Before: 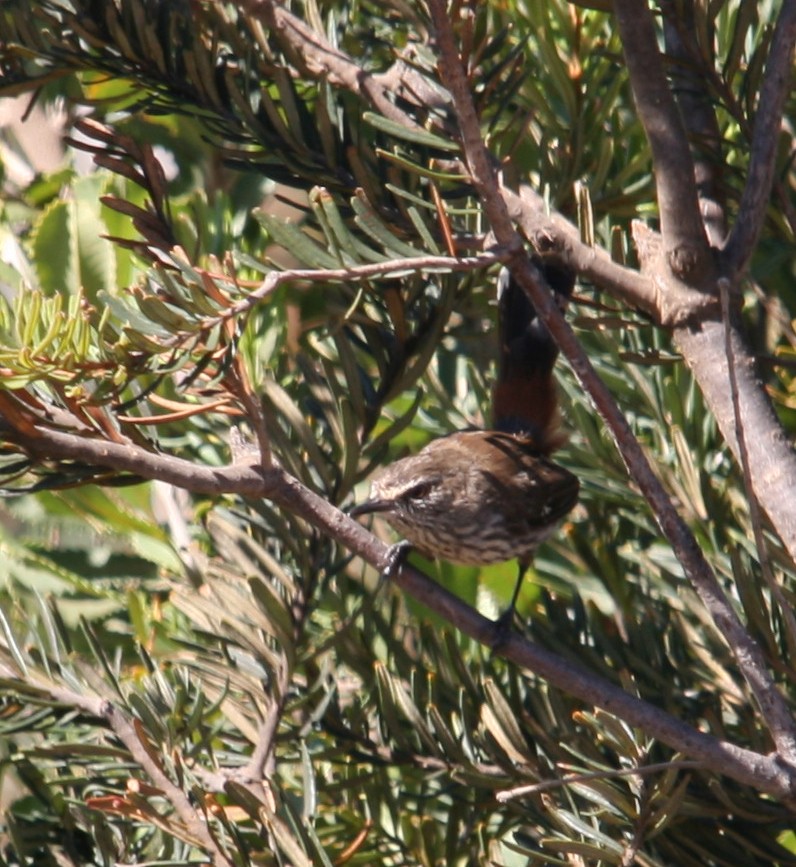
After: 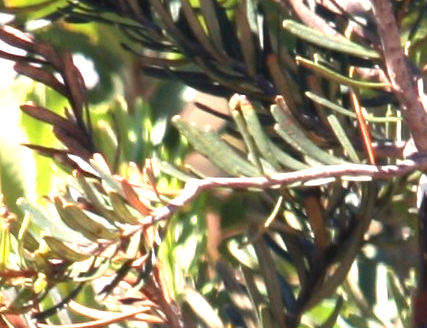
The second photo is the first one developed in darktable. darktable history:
crop: left 10.121%, top 10.631%, right 36.218%, bottom 51.526%
exposure: black level correction 0, exposure 1.2 EV, compensate exposure bias true, compensate highlight preservation false
color balance: gamma [0.9, 0.988, 0.975, 1.025], gain [1.05, 1, 1, 1]
